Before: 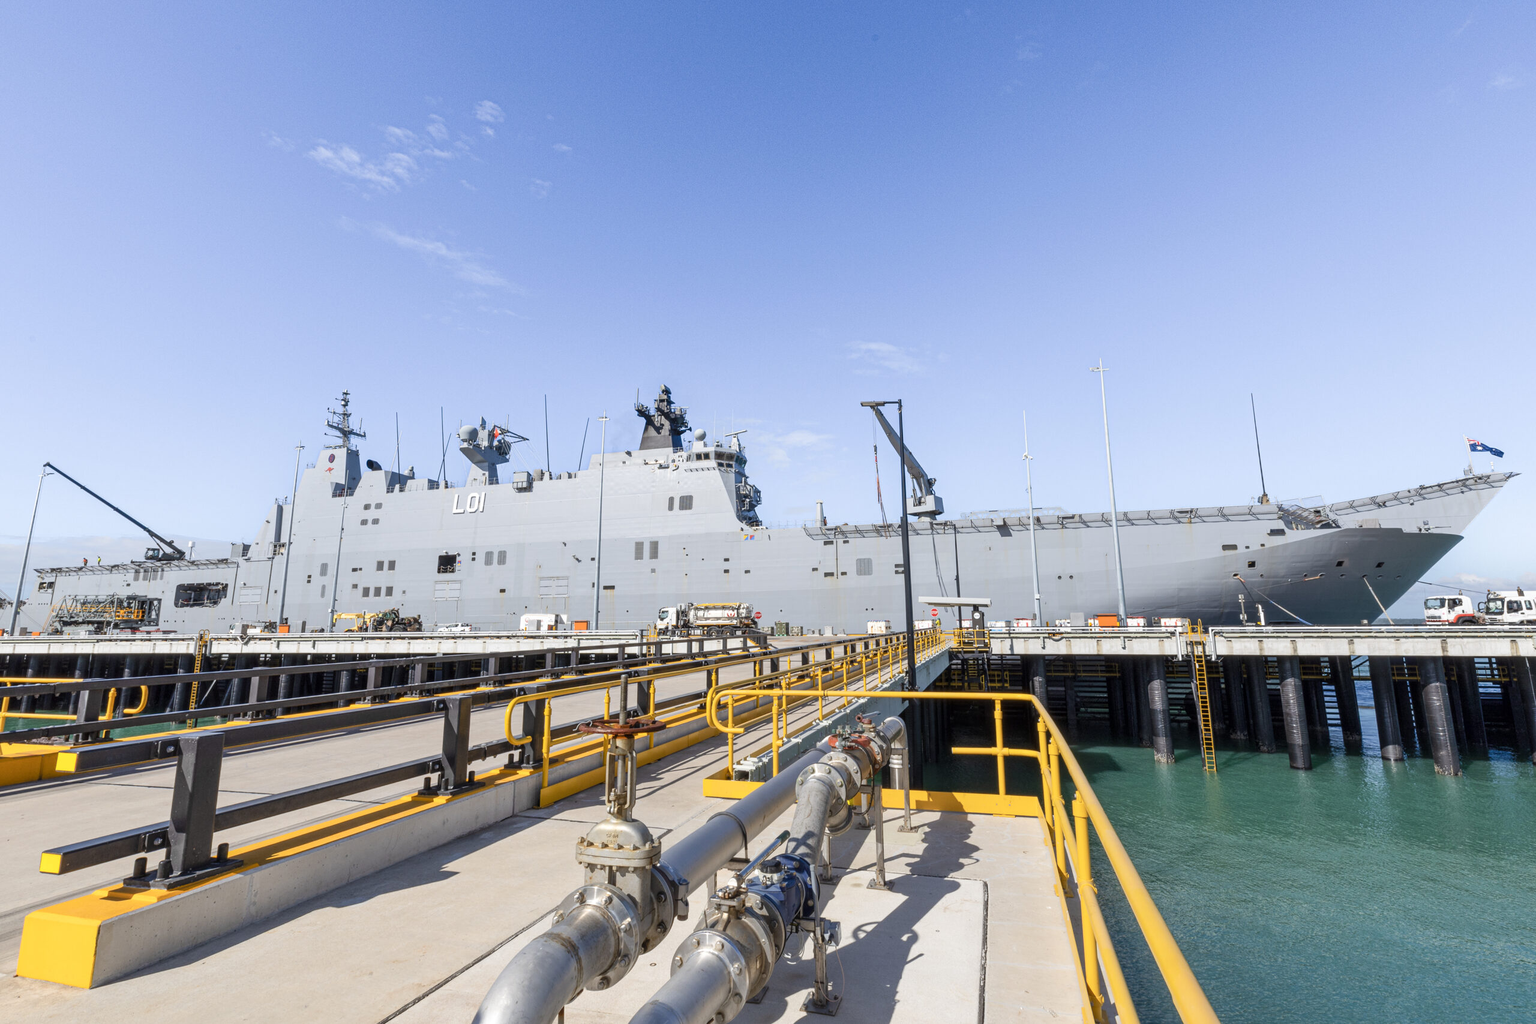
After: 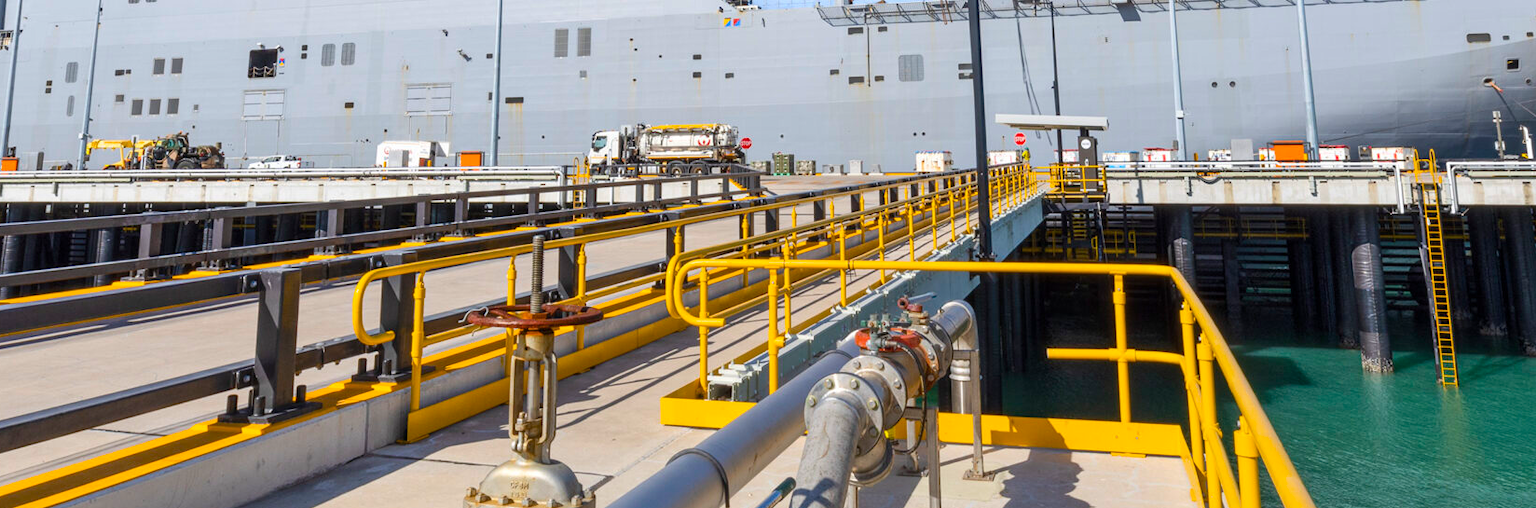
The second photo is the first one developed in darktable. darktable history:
color balance rgb: perceptual saturation grading › global saturation 25%, global vibrance 20%
crop: left 18.091%, top 51.13%, right 17.525%, bottom 16.85%
